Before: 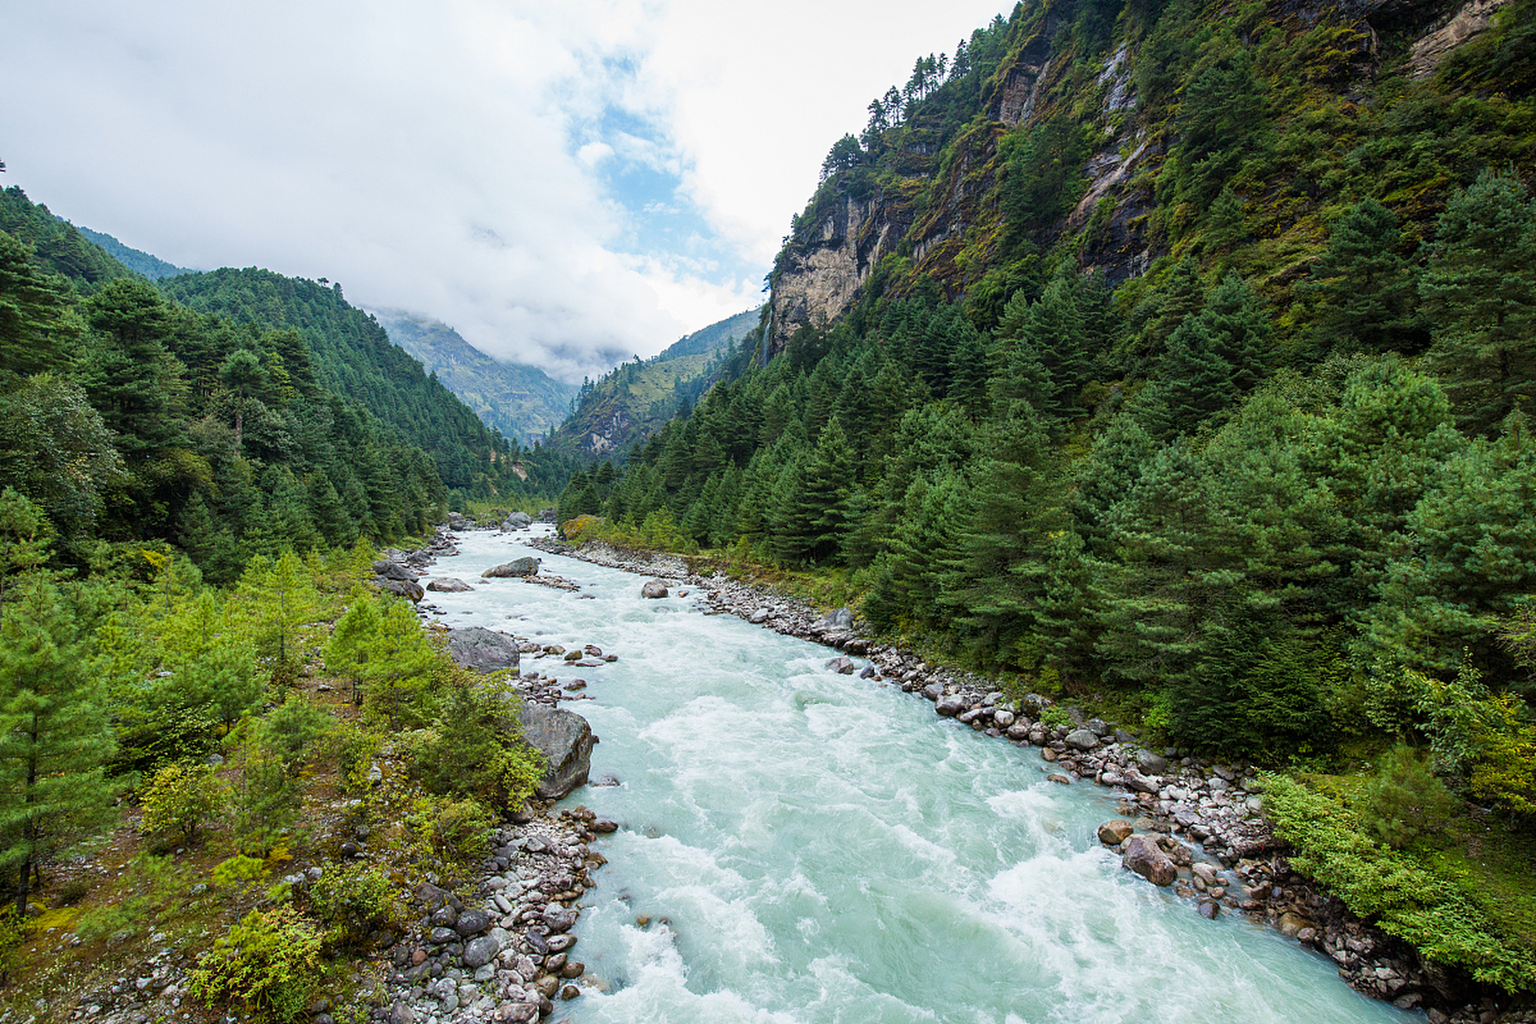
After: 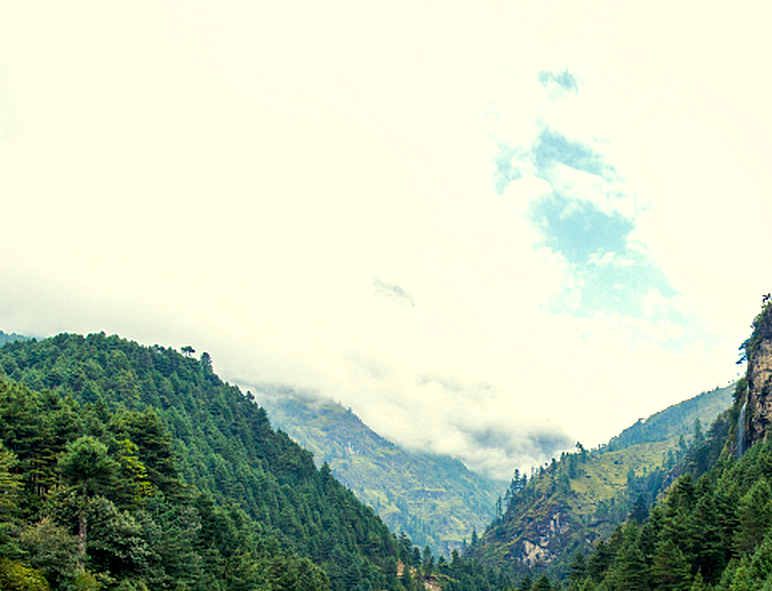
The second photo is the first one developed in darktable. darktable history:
color balance rgb: highlights gain › chroma 7.992%, highlights gain › hue 82.19°, perceptual saturation grading › global saturation 0.96%, global vibrance 20%
exposure: black level correction 0.008, exposure 0.103 EV, compensate highlight preservation false
tone equalizer: -8 EV -0.389 EV, -7 EV -0.397 EV, -6 EV -0.32 EV, -5 EV -0.201 EV, -3 EV 0.227 EV, -2 EV 0.354 EV, -1 EV 0.404 EV, +0 EV 0.408 EV, edges refinement/feathering 500, mask exposure compensation -1.57 EV, preserve details no
crop and rotate: left 11.258%, top 0.112%, right 48.485%, bottom 53.695%
shadows and highlights: radius 126.29, shadows 21.24, highlights -22.92, low approximation 0.01
